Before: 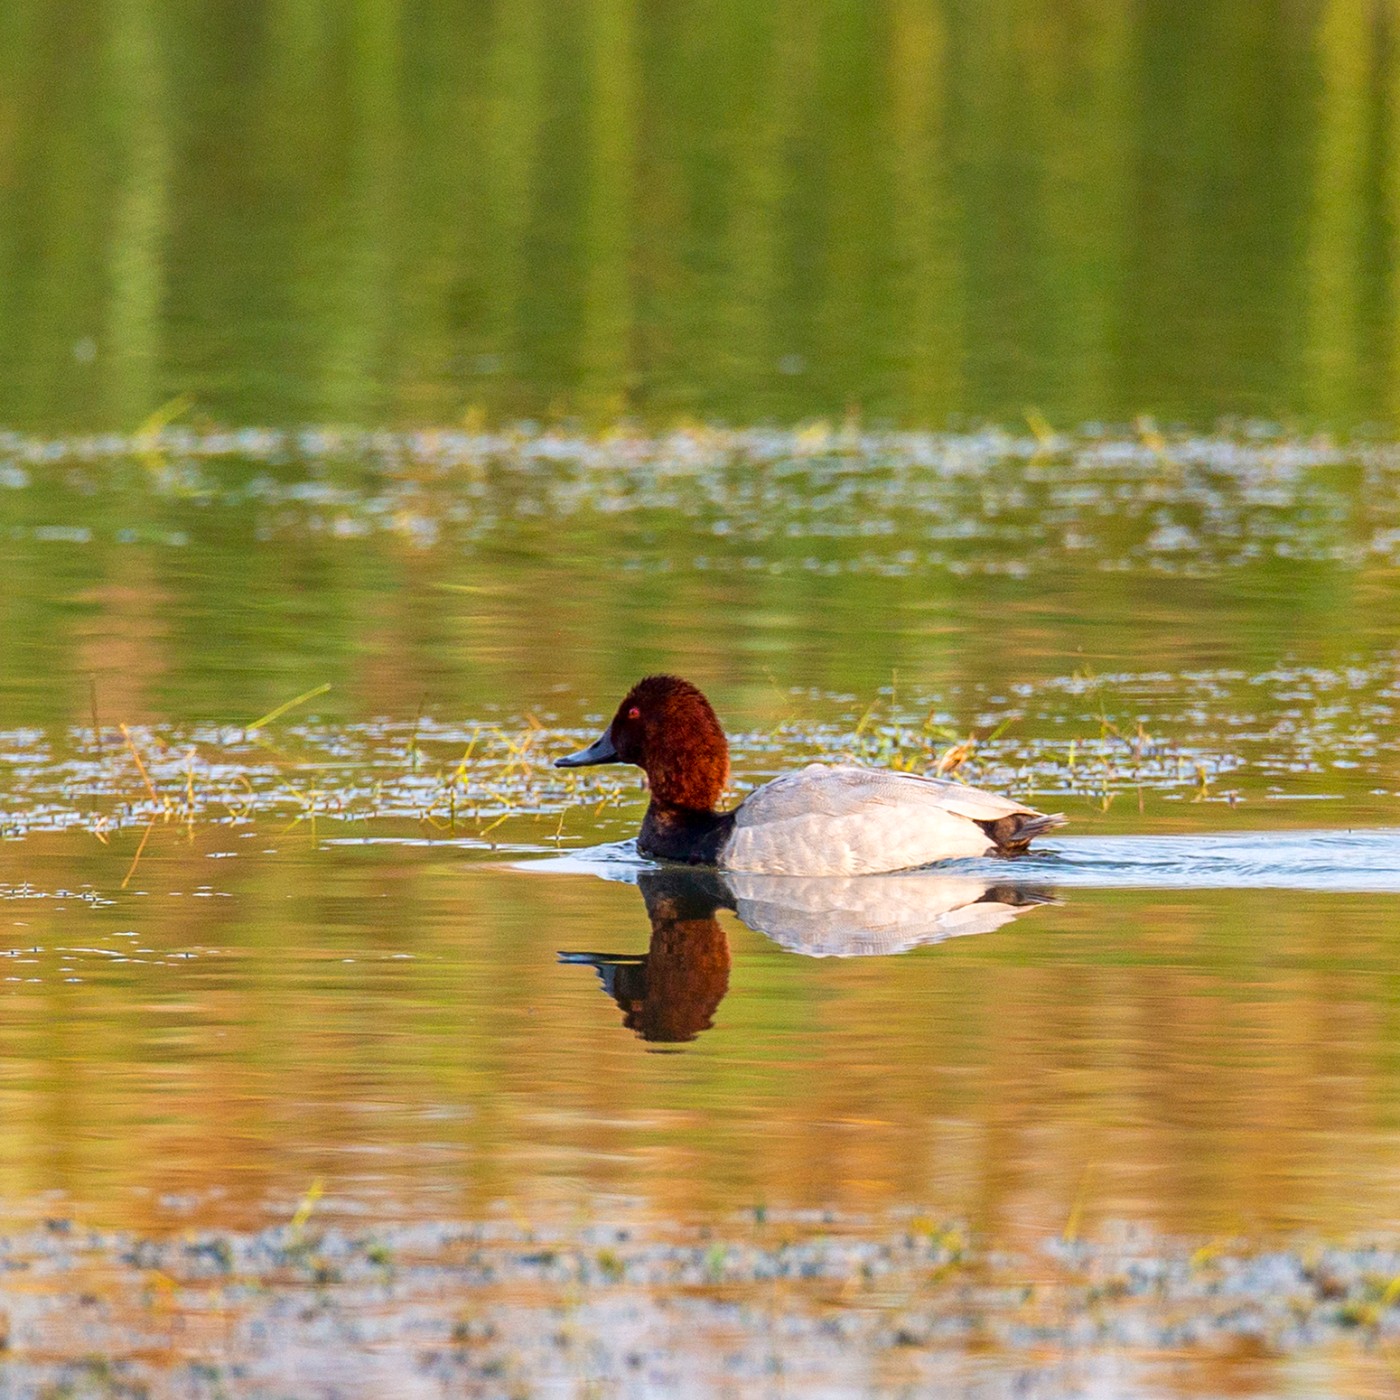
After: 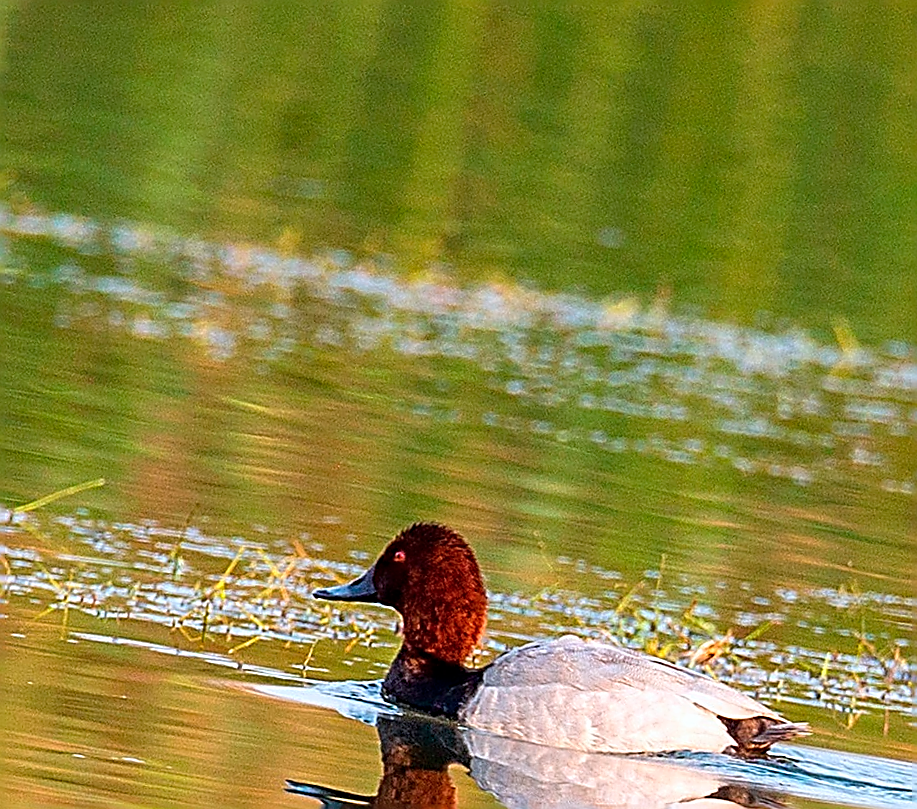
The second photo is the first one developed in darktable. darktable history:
rotate and perspective: rotation 9.12°, automatic cropping off
crop: left 20.932%, top 15.471%, right 21.848%, bottom 34.081%
color correction: highlights a* -0.137, highlights b* -5.91, shadows a* -0.137, shadows b* -0.137
sharpen: amount 2
